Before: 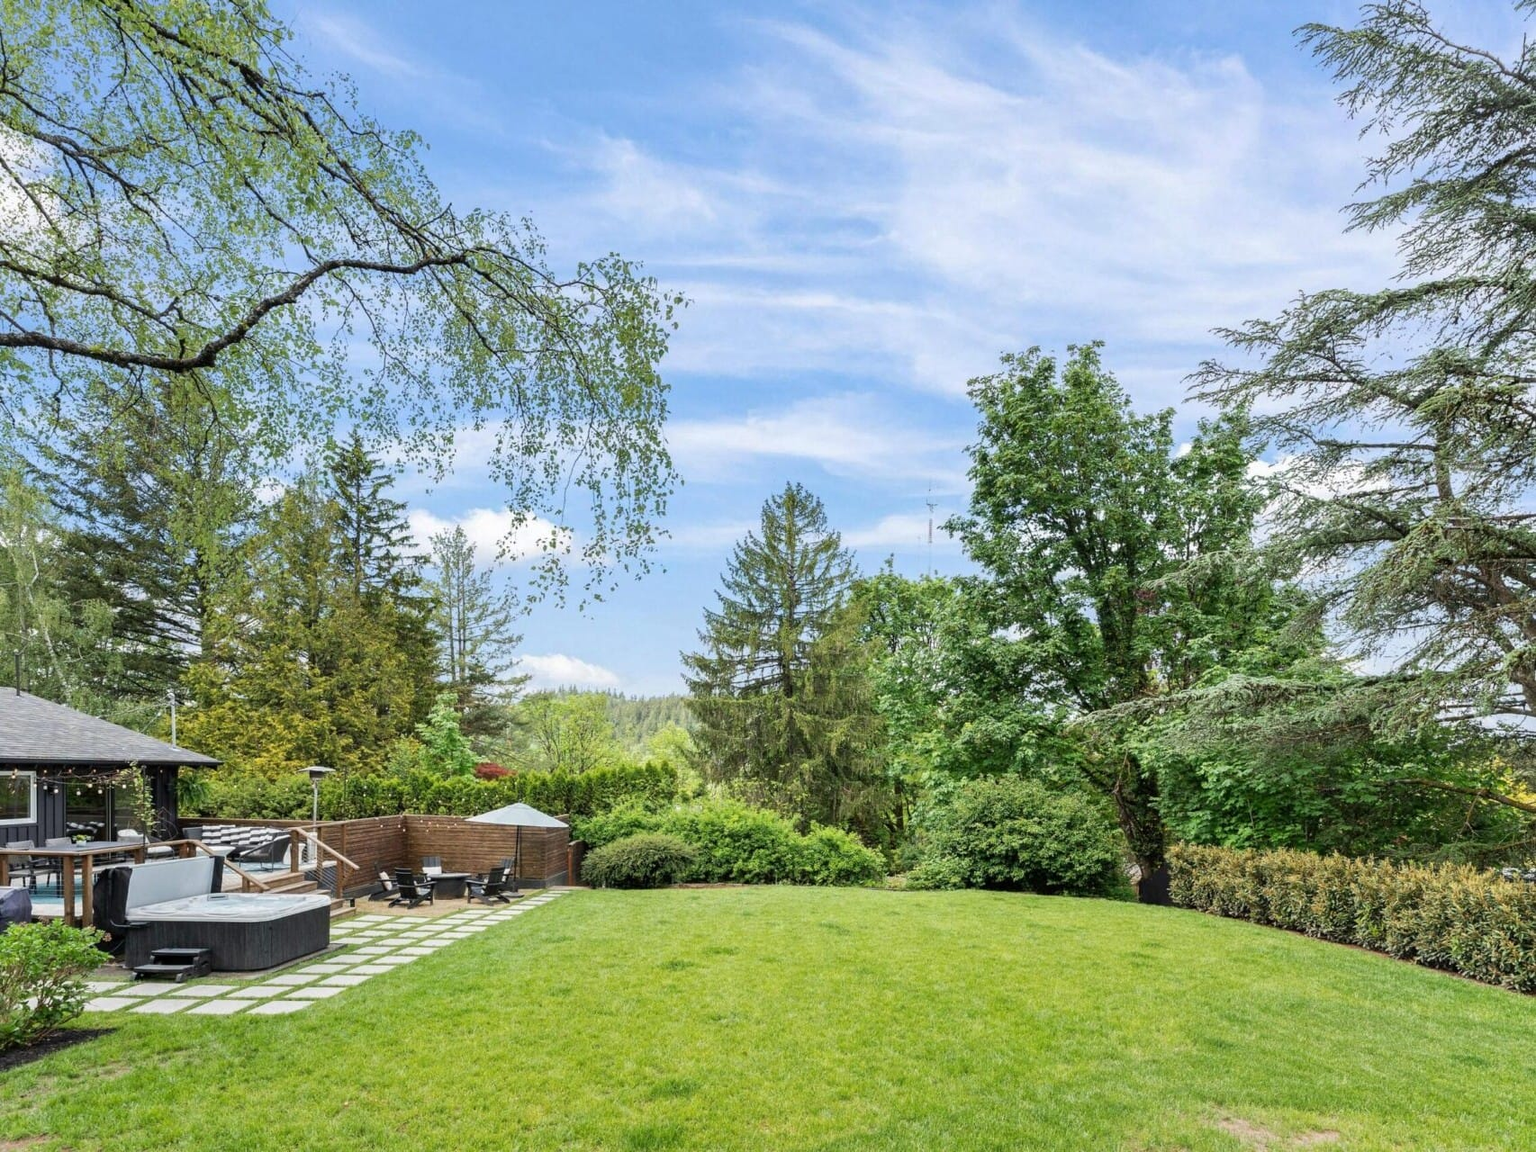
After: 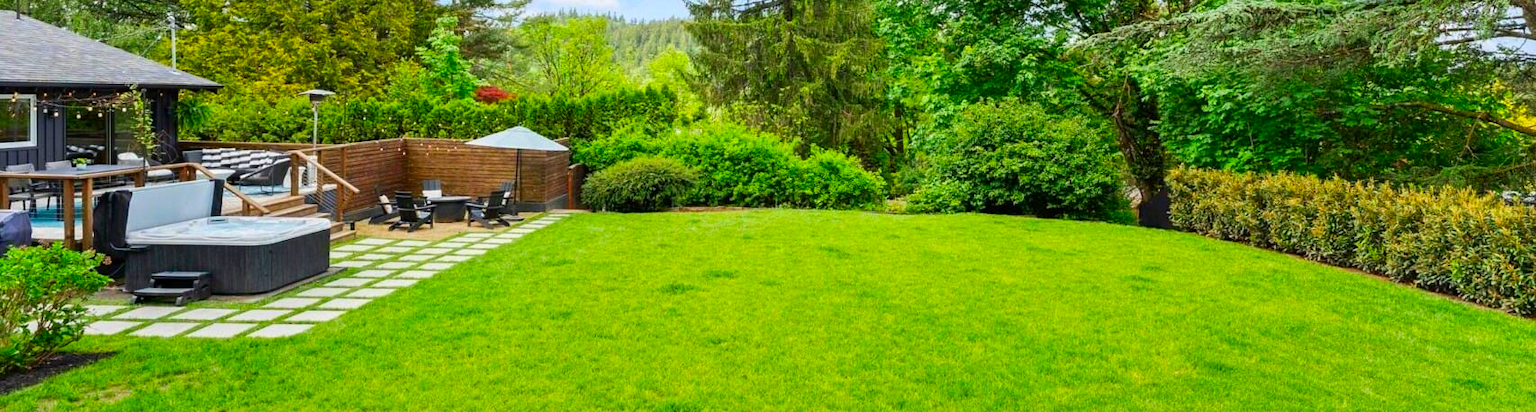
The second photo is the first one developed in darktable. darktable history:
color correction: highlights b* 0.007, saturation 1.78
contrast brightness saturation: contrast 0.078, saturation 0.019
crop and rotate: top 58.801%, bottom 5.375%
